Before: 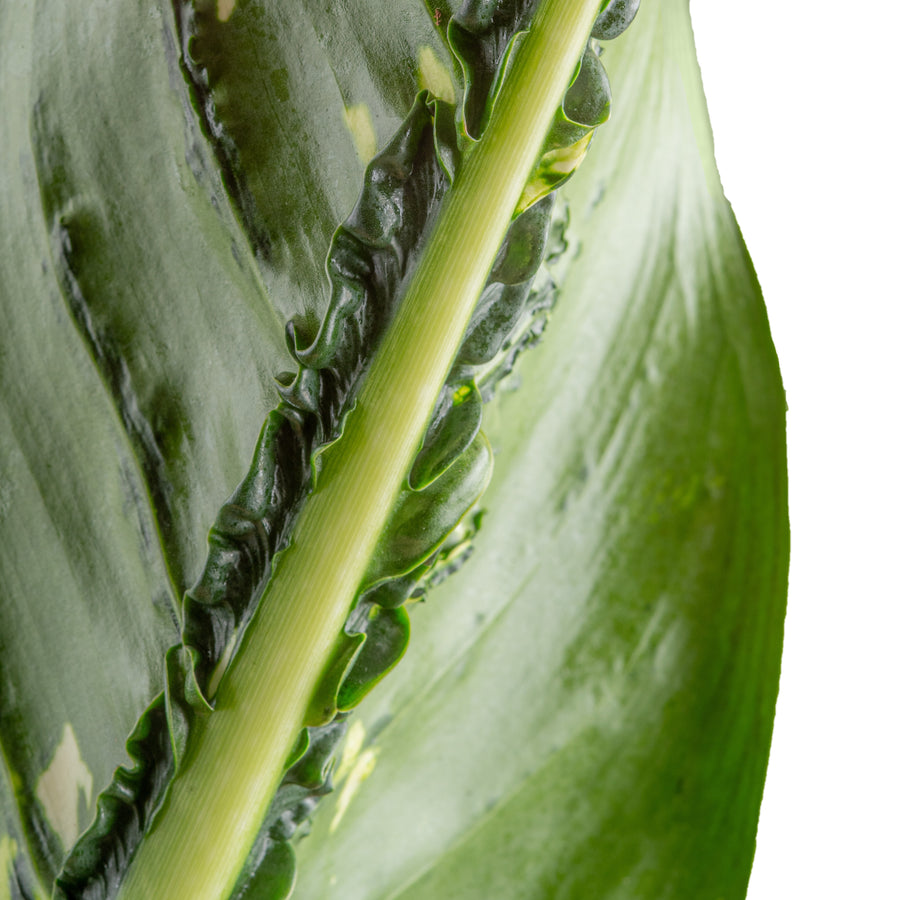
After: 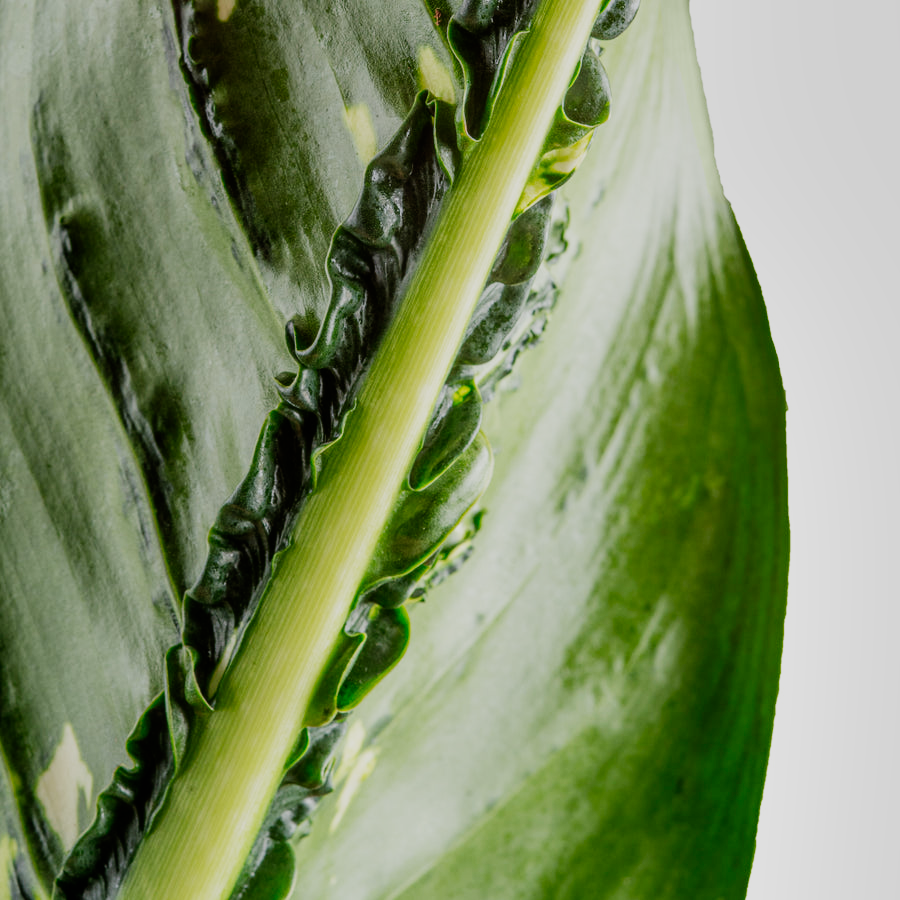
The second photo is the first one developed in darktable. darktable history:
shadows and highlights: soften with gaussian
sigmoid: contrast 1.7, skew -0.2, preserve hue 0%, red attenuation 0.1, red rotation 0.035, green attenuation 0.1, green rotation -0.017, blue attenuation 0.15, blue rotation -0.052, base primaries Rec2020
